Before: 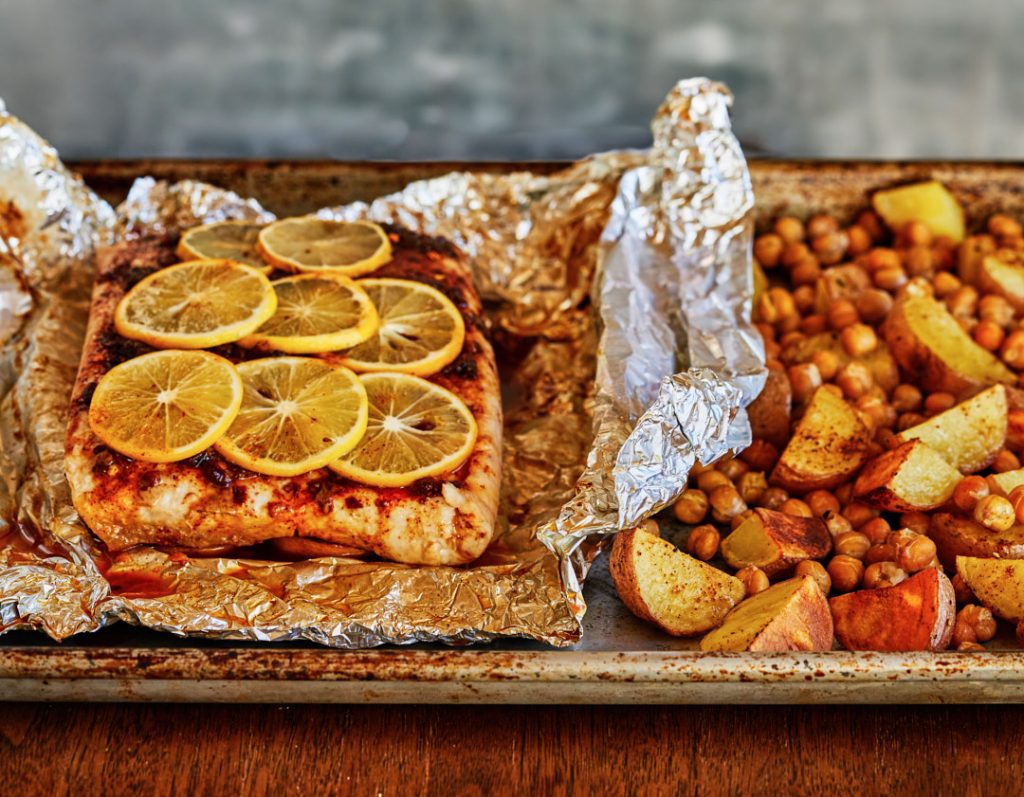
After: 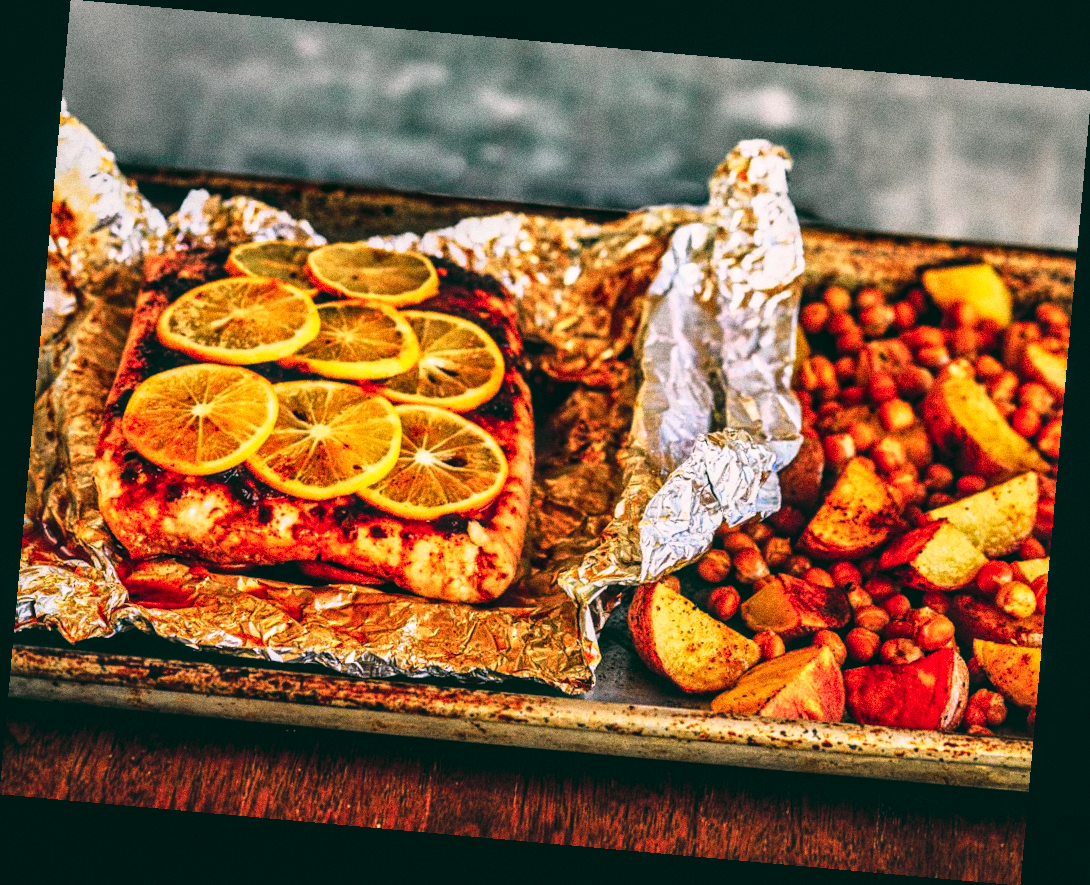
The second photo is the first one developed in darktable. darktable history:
tone curve: curves: ch0 [(0, 0.021) (0.049, 0.044) (0.157, 0.131) (0.359, 0.419) (0.469, 0.544) (0.634, 0.722) (0.839, 0.909) (0.998, 0.978)]; ch1 [(0, 0) (0.437, 0.408) (0.472, 0.47) (0.502, 0.503) (0.527, 0.53) (0.564, 0.573) (0.614, 0.654) (0.669, 0.748) (0.859, 0.899) (1, 1)]; ch2 [(0, 0) (0.33, 0.301) (0.421, 0.443) (0.487, 0.504) (0.502, 0.509) (0.535, 0.537) (0.565, 0.595) (0.608, 0.667) (1, 1)], color space Lab, independent channels, preserve colors none
local contrast: on, module defaults
grain: coarseness 11.82 ISO, strength 36.67%, mid-tones bias 74.17%
base curve: curves: ch0 [(0, 0) (0.579, 0.807) (1, 1)], preserve colors none
color balance: lift [1.016, 0.983, 1, 1.017], gamma [0.78, 1.018, 1.043, 0.957], gain [0.786, 1.063, 0.937, 1.017], input saturation 118.26%, contrast 13.43%, contrast fulcrum 21.62%, output saturation 82.76%
rotate and perspective: rotation 5.12°, automatic cropping off
